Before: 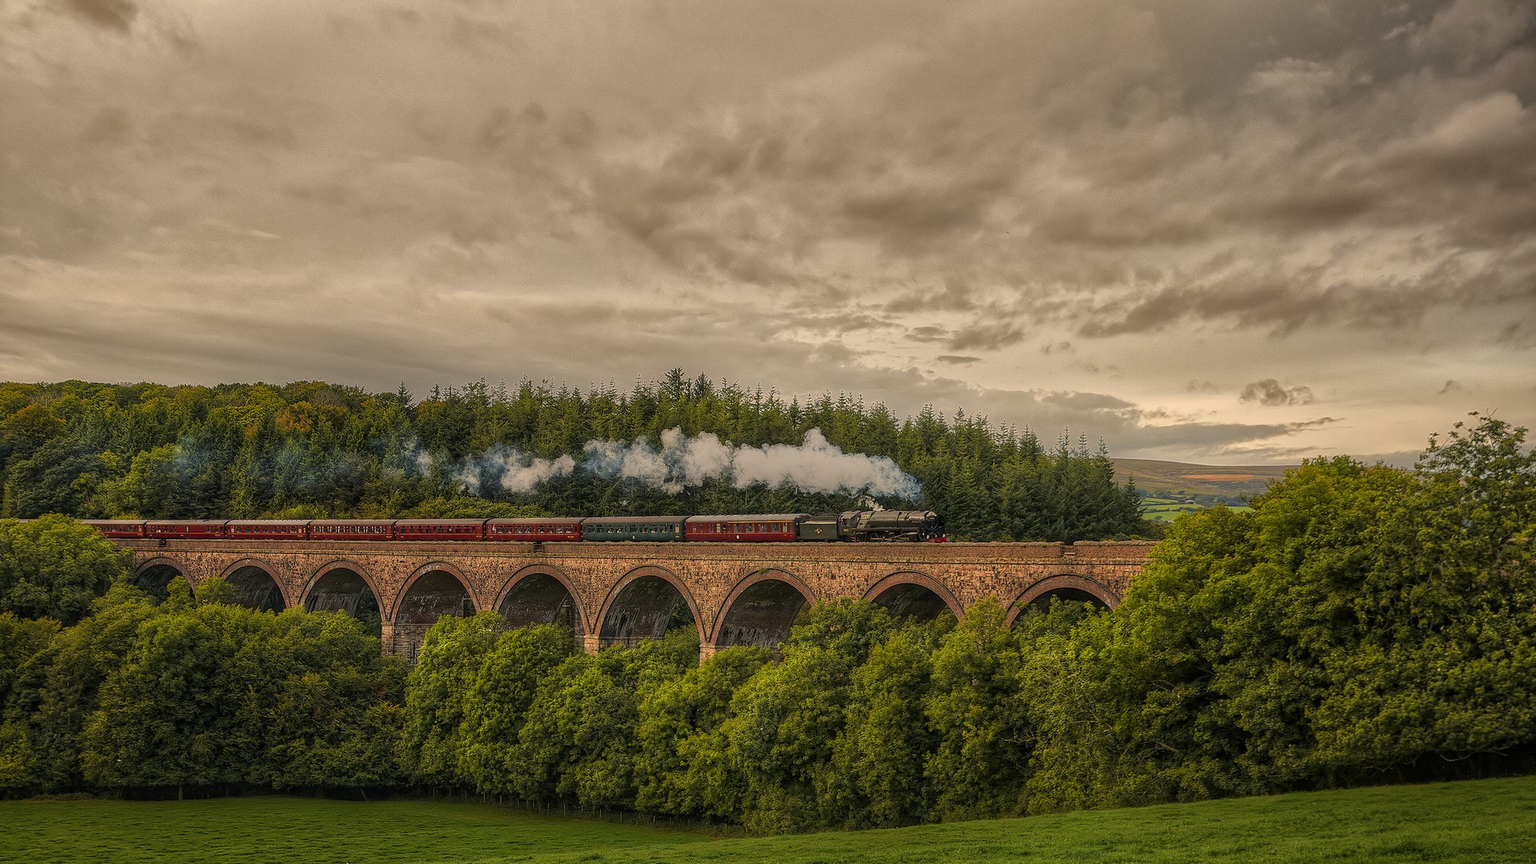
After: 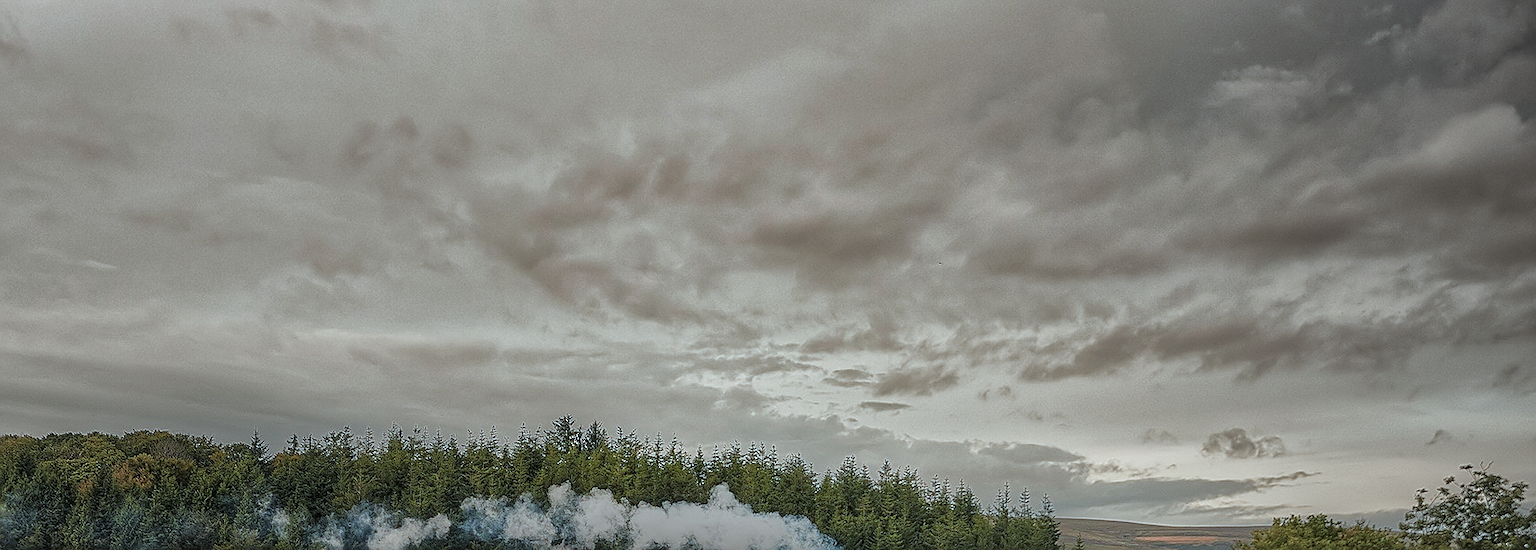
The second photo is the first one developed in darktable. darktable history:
sharpen: on, module defaults
crop and rotate: left 11.492%, bottom 43.533%
color correction: highlights a* -9.71, highlights b* -21.9
vignetting: fall-off start 19.01%, fall-off radius 136.95%, brightness -0.179, saturation -0.31, center (-0.058, -0.356), width/height ratio 0.628, shape 0.602
